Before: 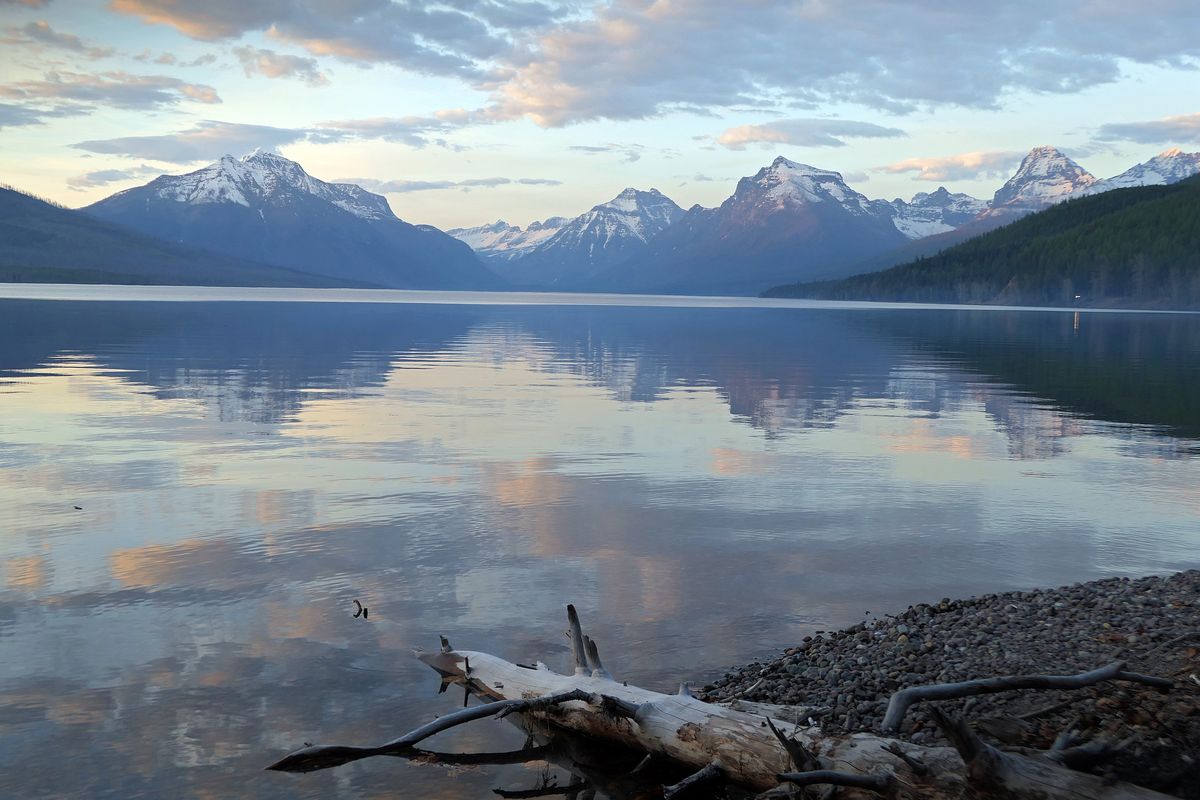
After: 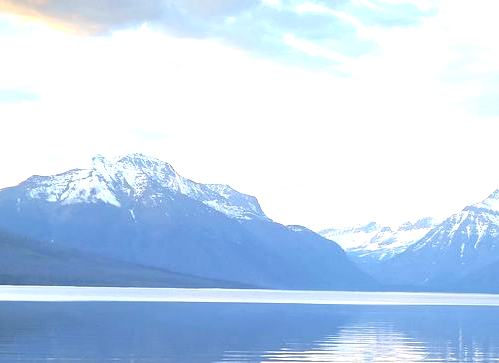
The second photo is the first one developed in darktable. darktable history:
exposure: black level correction 0, exposure 1.199 EV, compensate highlight preservation false
crop and rotate: left 10.832%, top 0.118%, right 47.552%, bottom 54.392%
